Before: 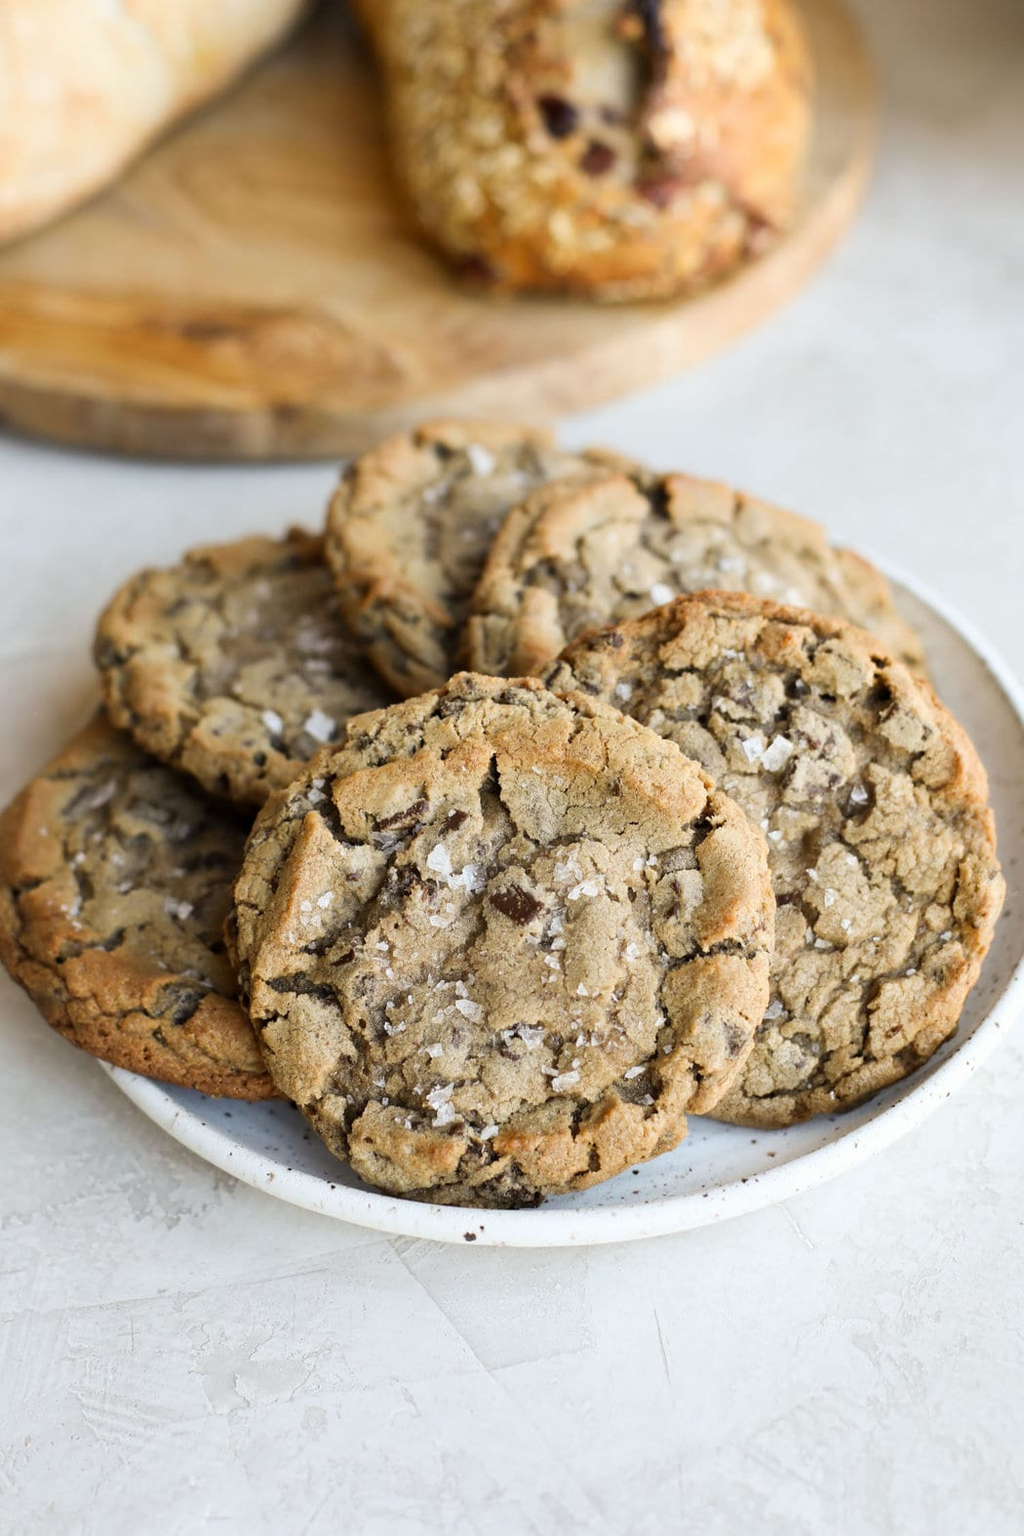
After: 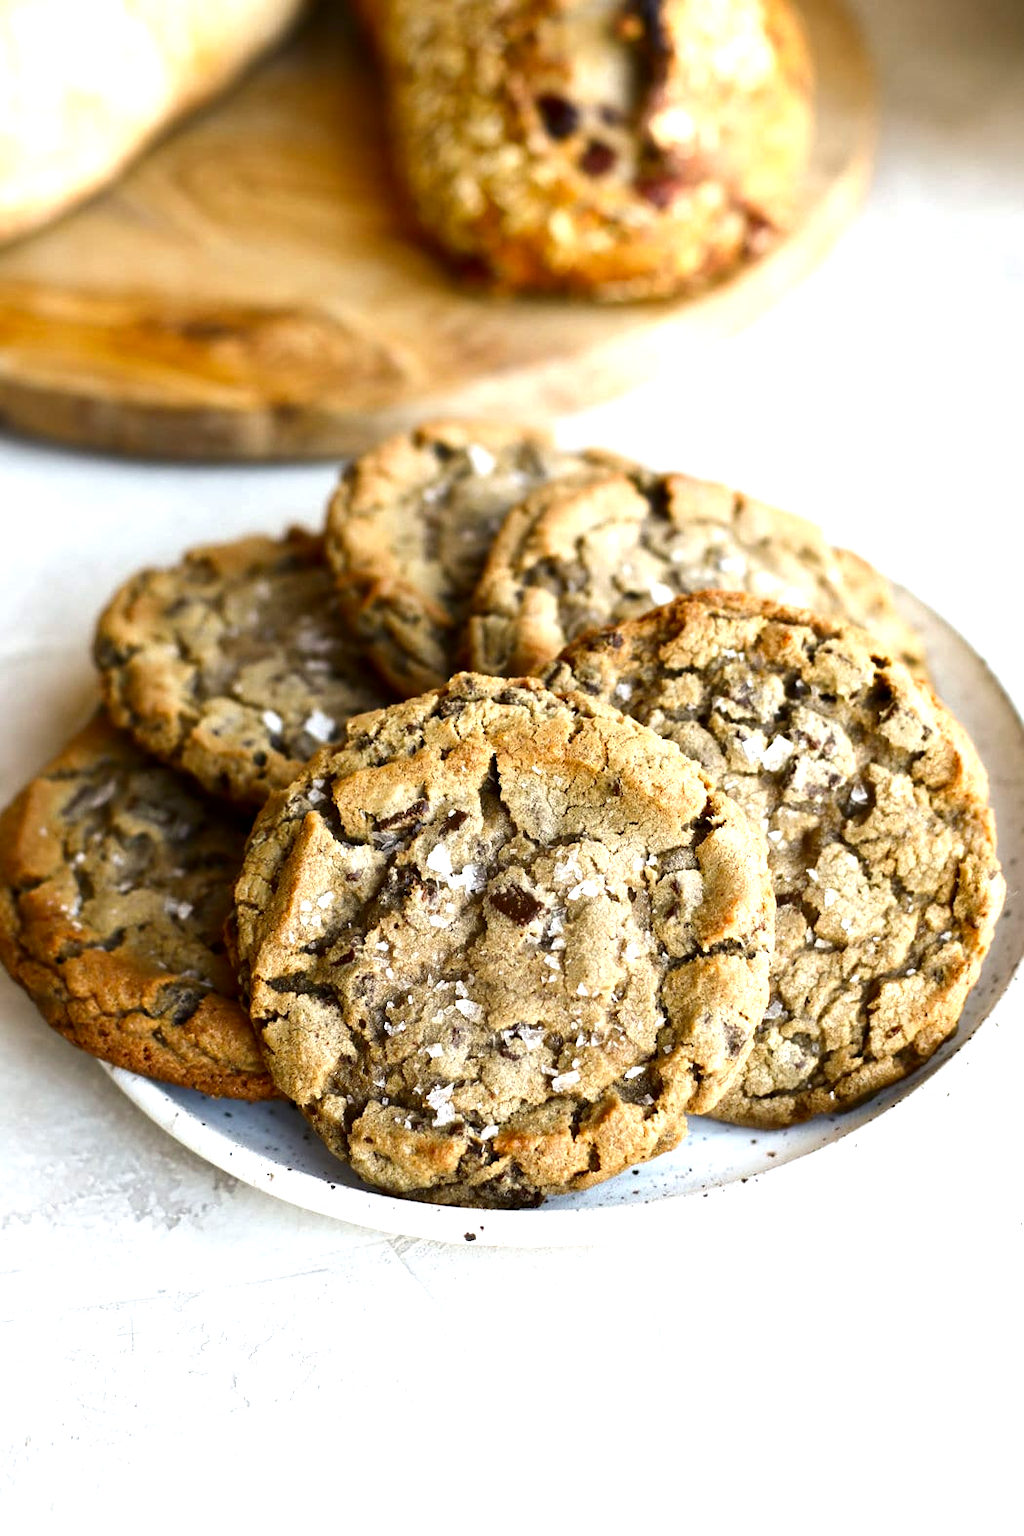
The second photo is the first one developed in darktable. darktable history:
contrast brightness saturation: brightness -0.245, saturation 0.196
exposure: black level correction 0, exposure 0.693 EV, compensate highlight preservation false
